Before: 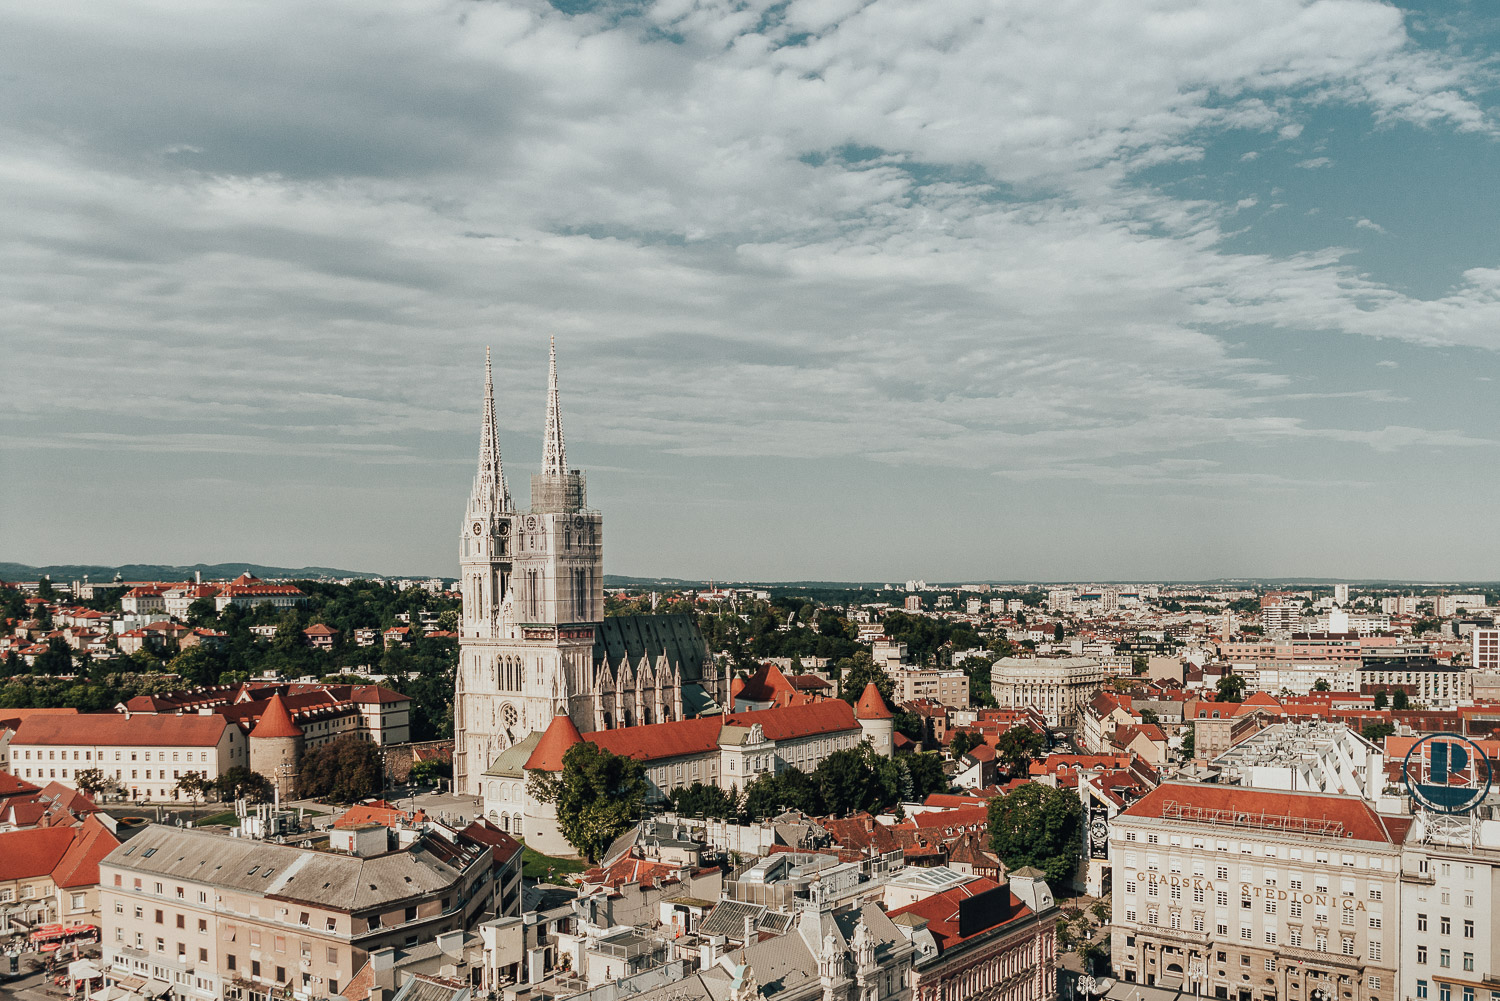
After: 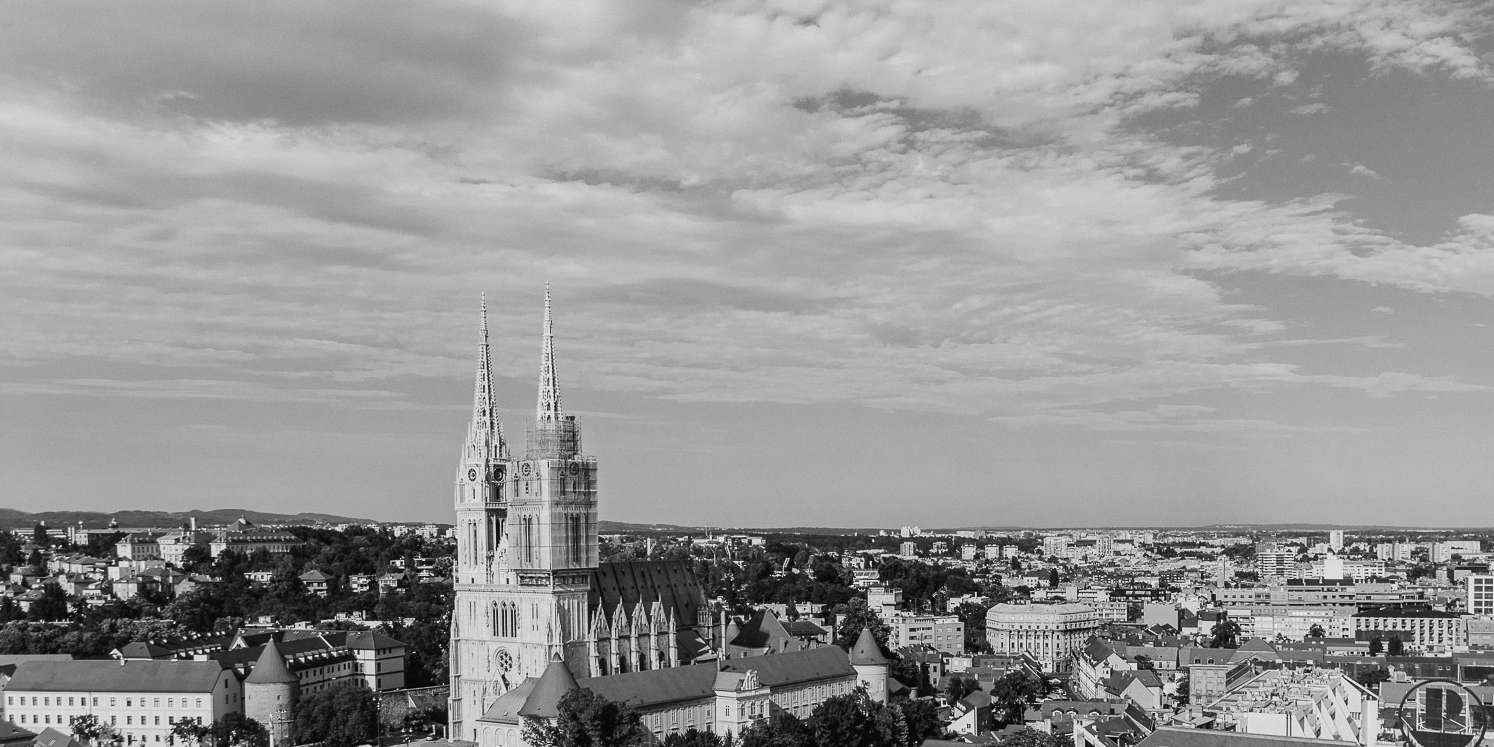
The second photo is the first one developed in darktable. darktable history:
monochrome: on, module defaults
crop: left 0.387%, top 5.469%, bottom 19.809%
